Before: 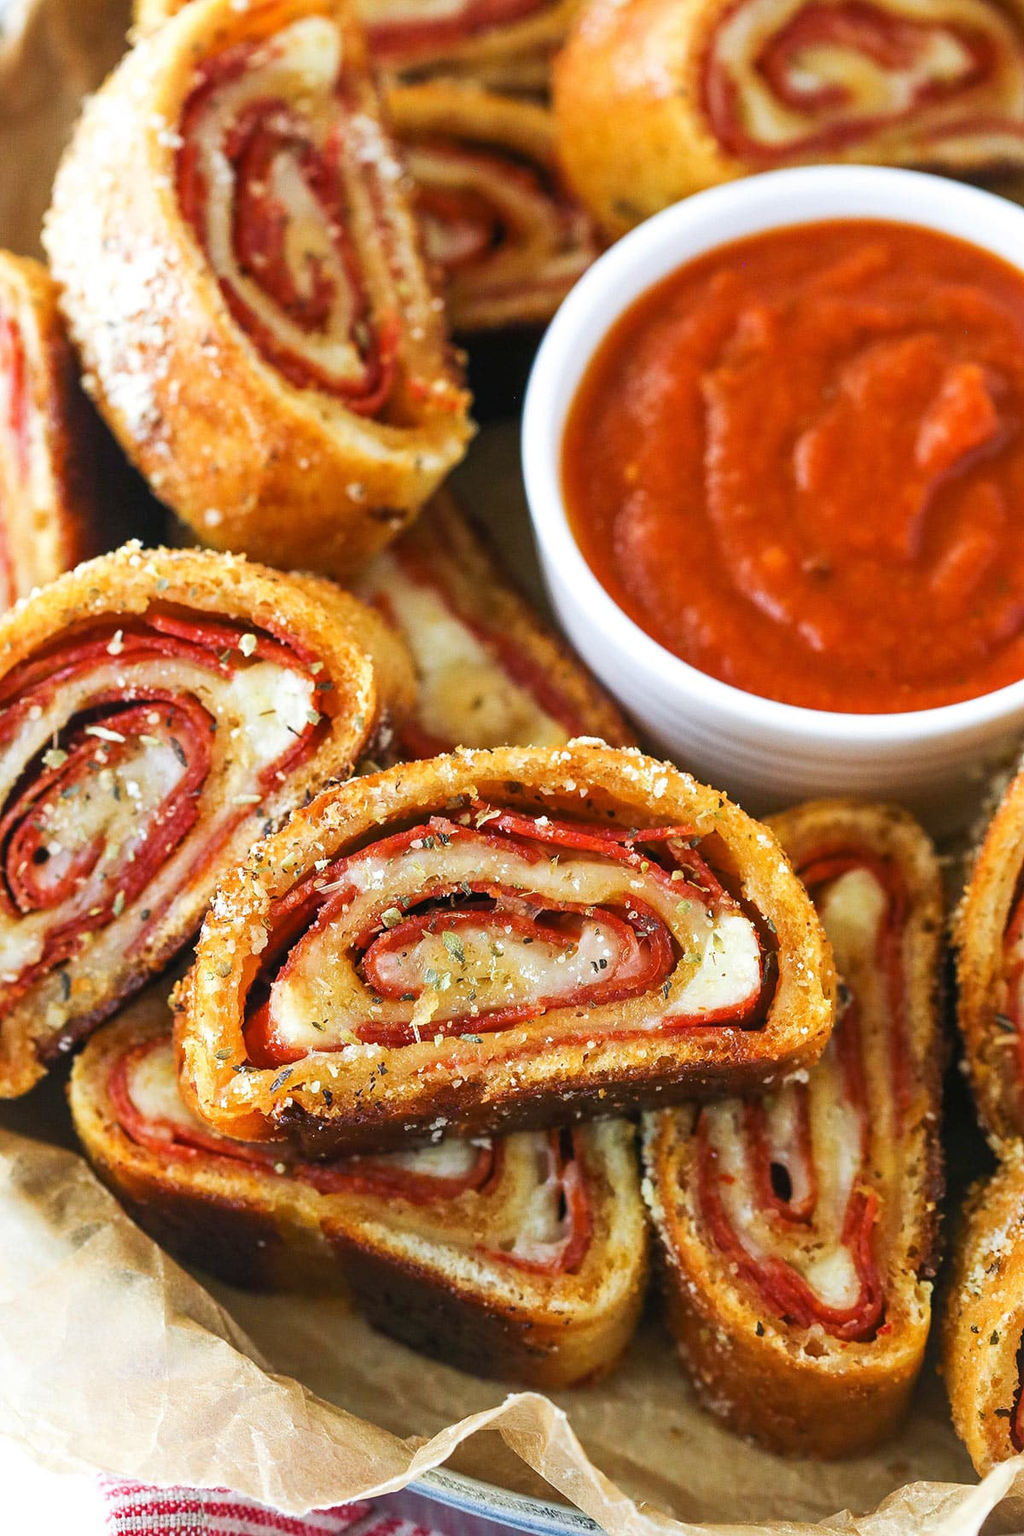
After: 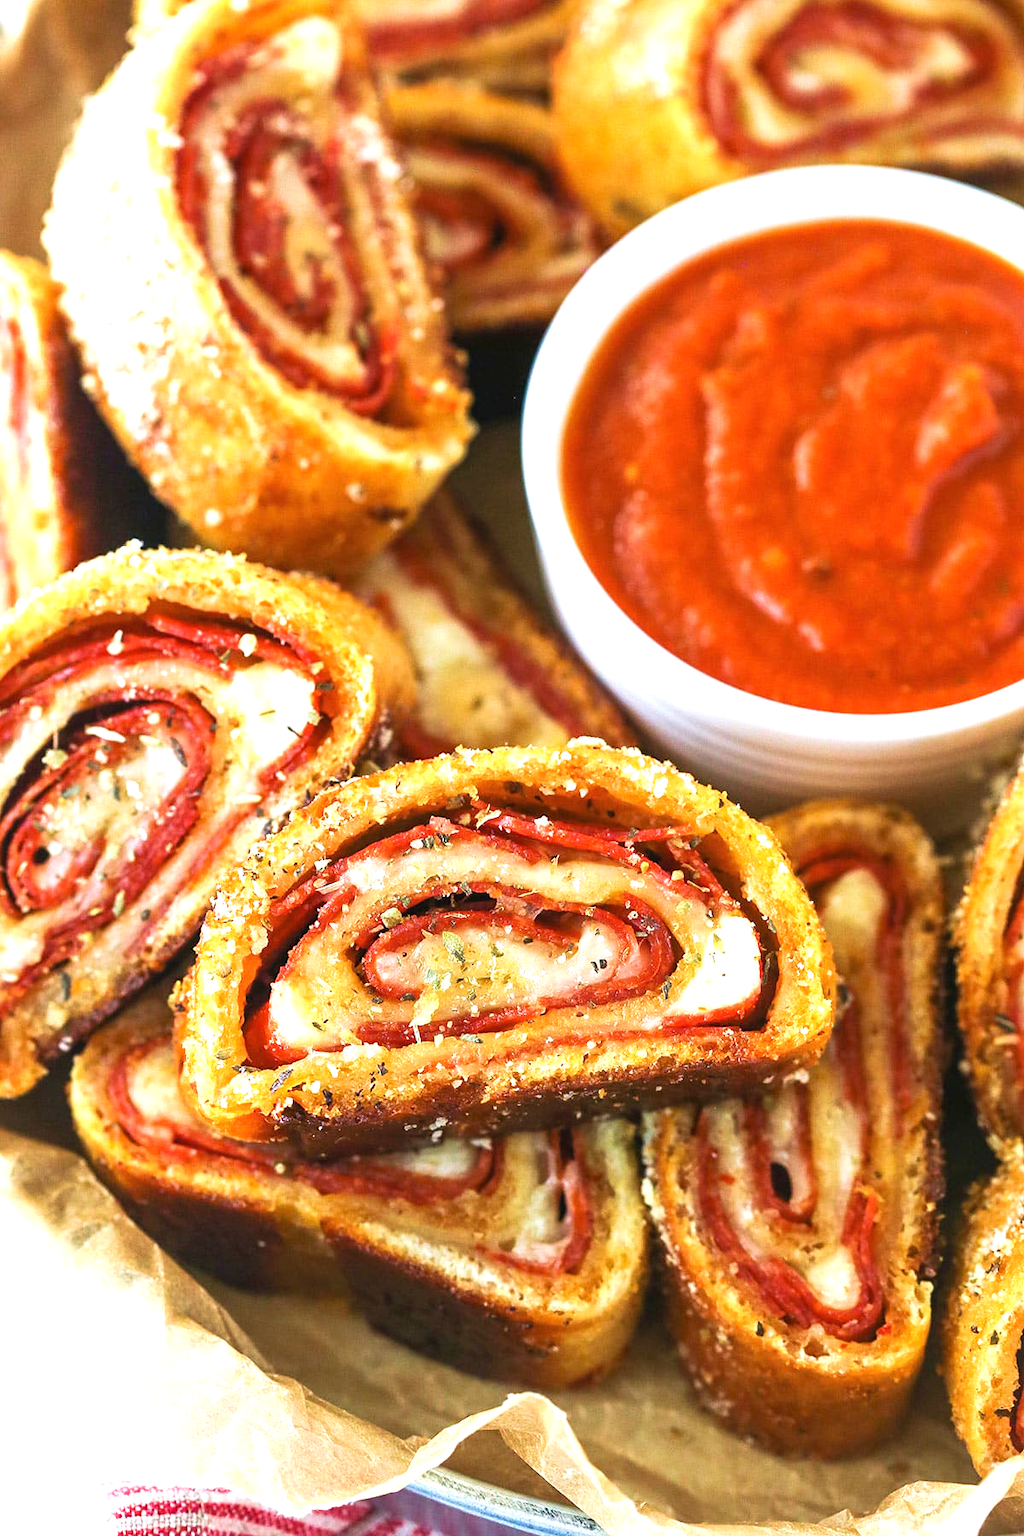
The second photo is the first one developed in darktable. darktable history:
exposure: black level correction 0, exposure 0.697 EV, compensate highlight preservation false
velvia: strength 28.65%
